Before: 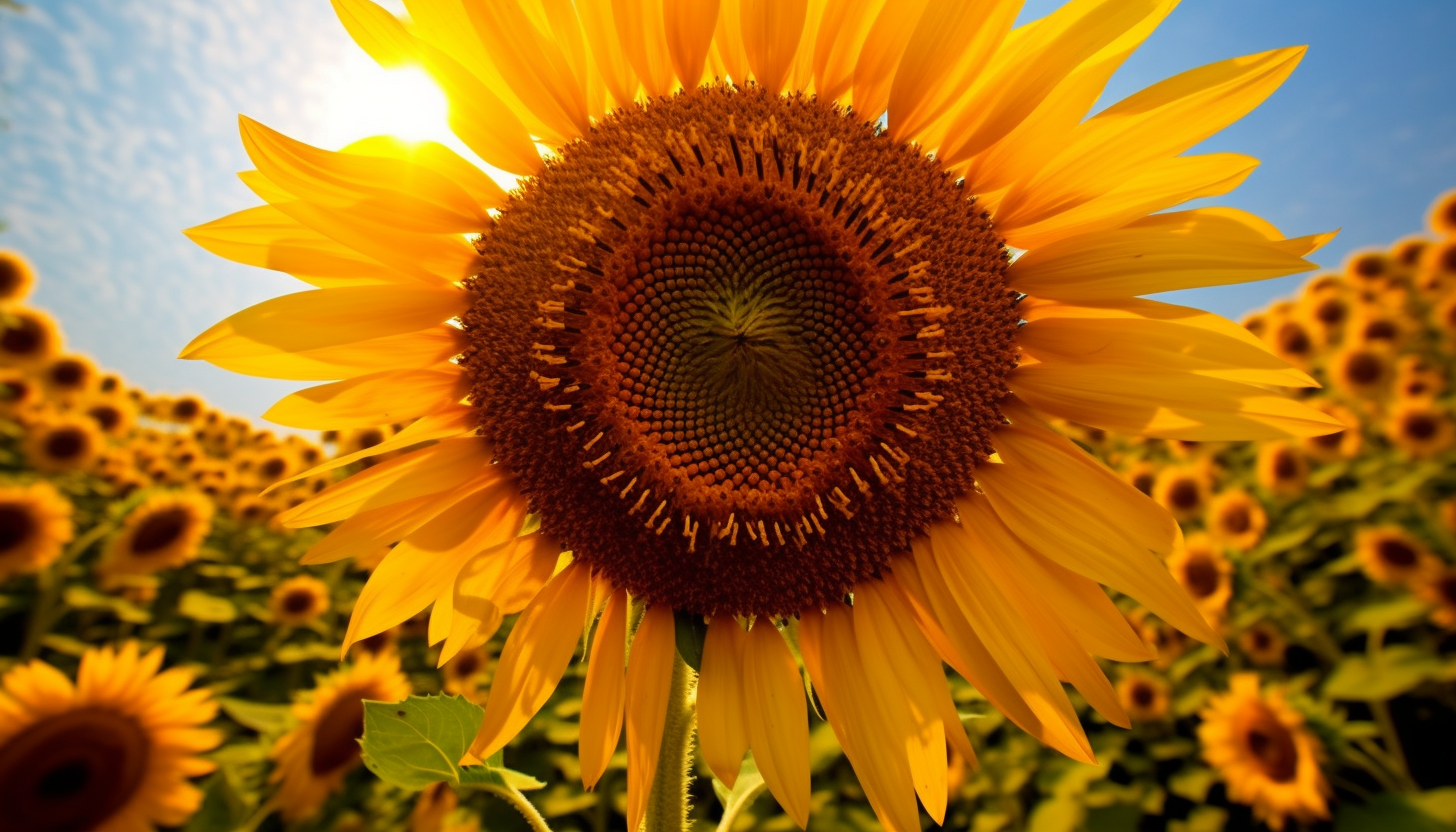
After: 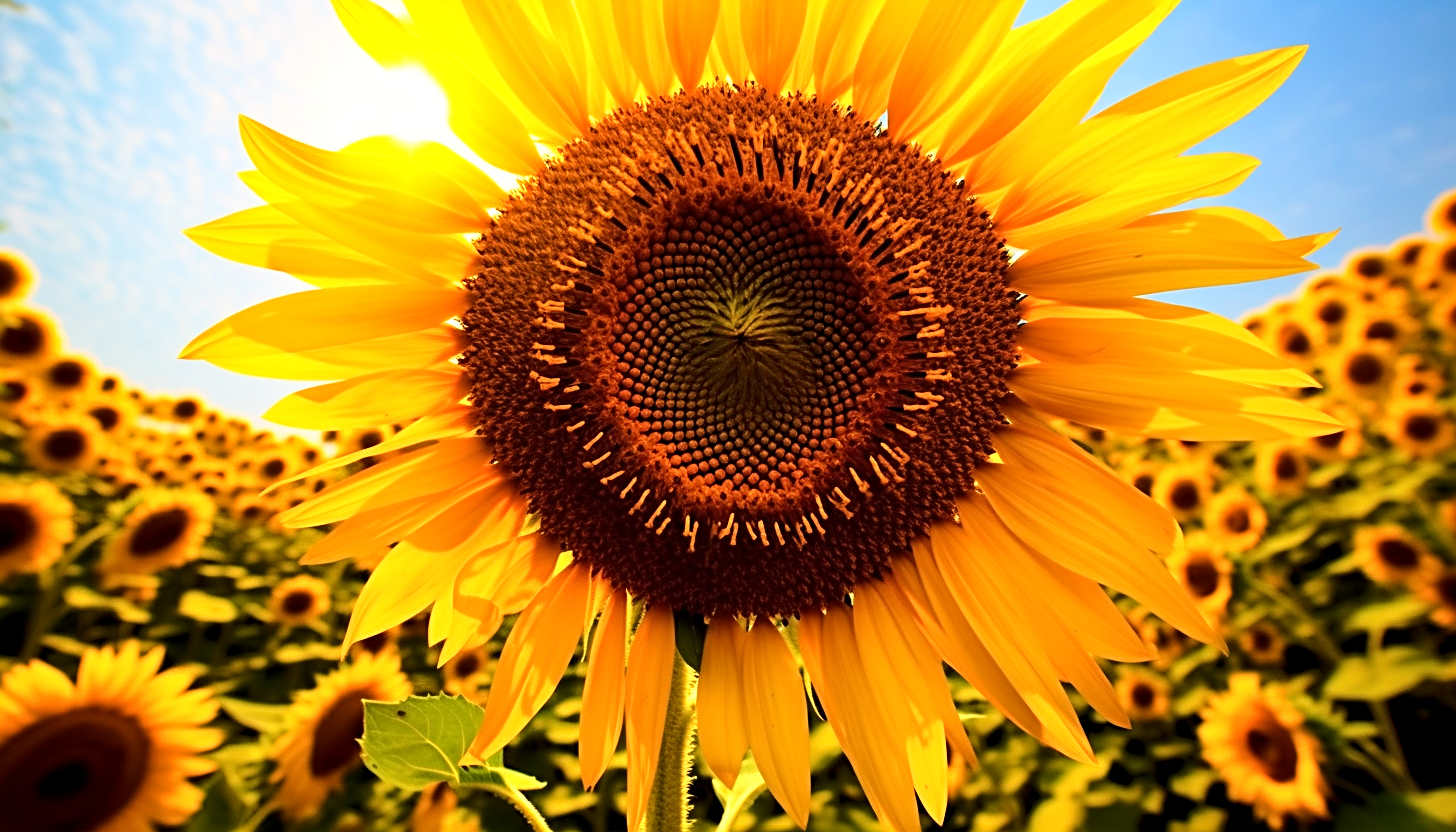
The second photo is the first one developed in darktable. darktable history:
base curve: curves: ch0 [(0, 0) (0.028, 0.03) (0.121, 0.232) (0.46, 0.748) (0.859, 0.968) (1, 1)], preserve colors average RGB
contrast equalizer: y [[0.6 ×6], [0.55 ×6], [0 ×6], [0 ×6], [0 ×6]], mix 0.142
sharpen: radius 2.769
